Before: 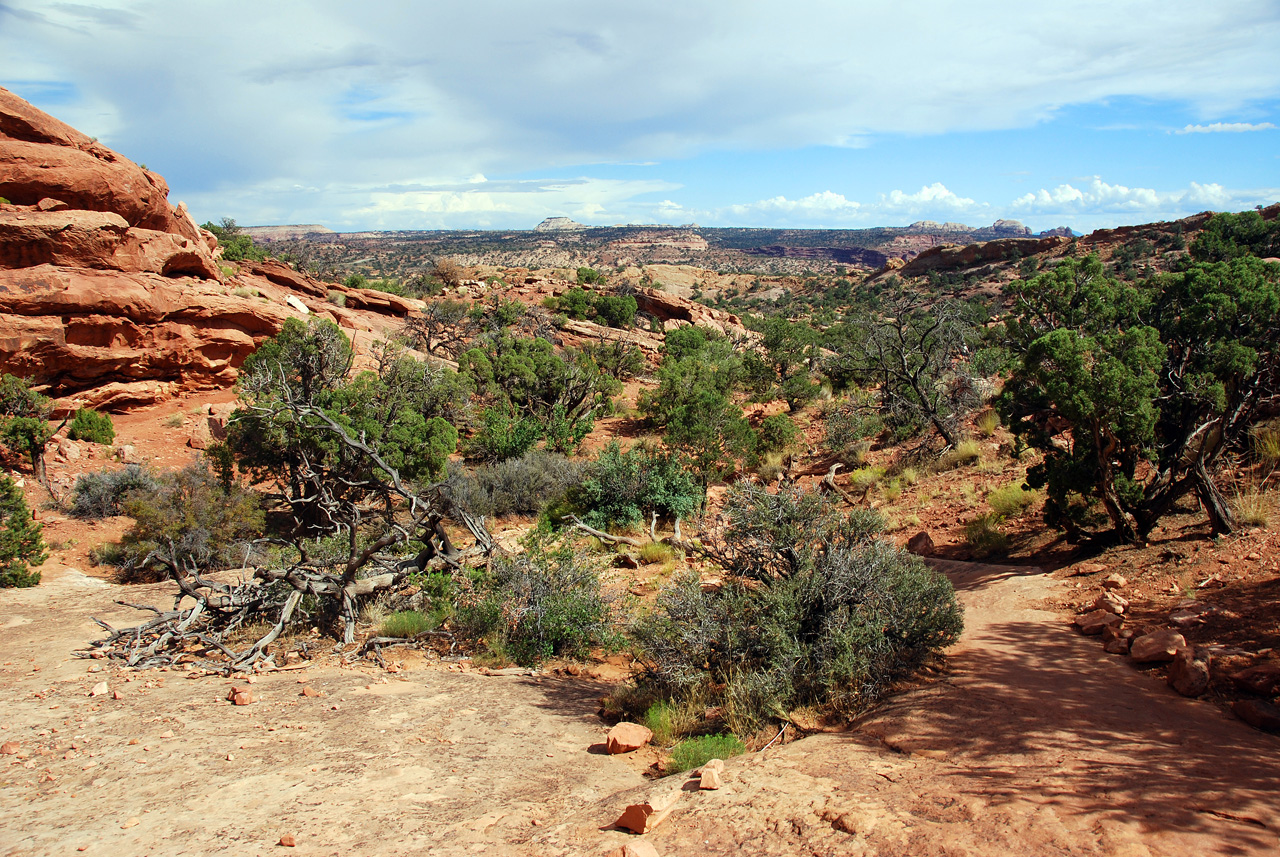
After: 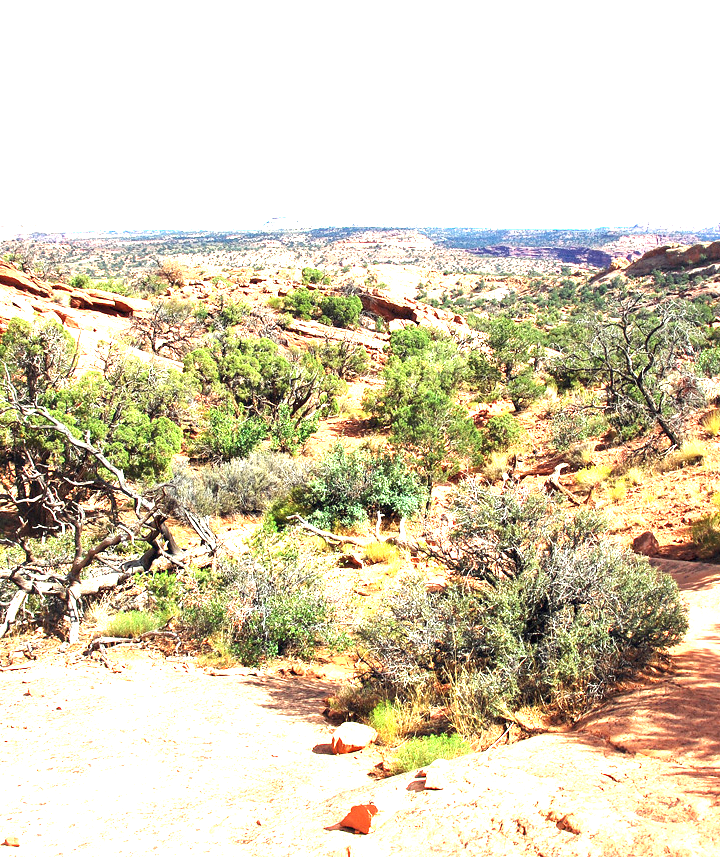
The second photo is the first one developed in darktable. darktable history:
crop: left 21.496%, right 22.254%
exposure: black level correction 0, exposure 1.5 EV, compensate exposure bias true, compensate highlight preservation false
